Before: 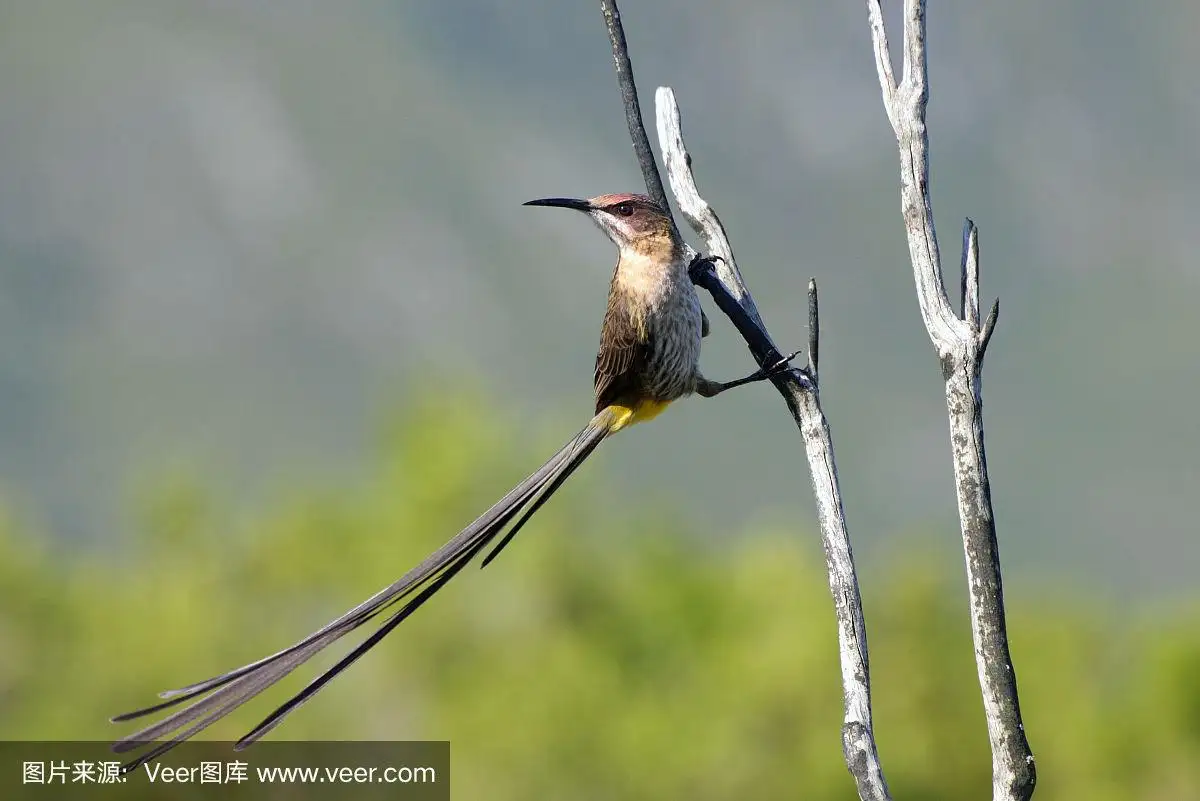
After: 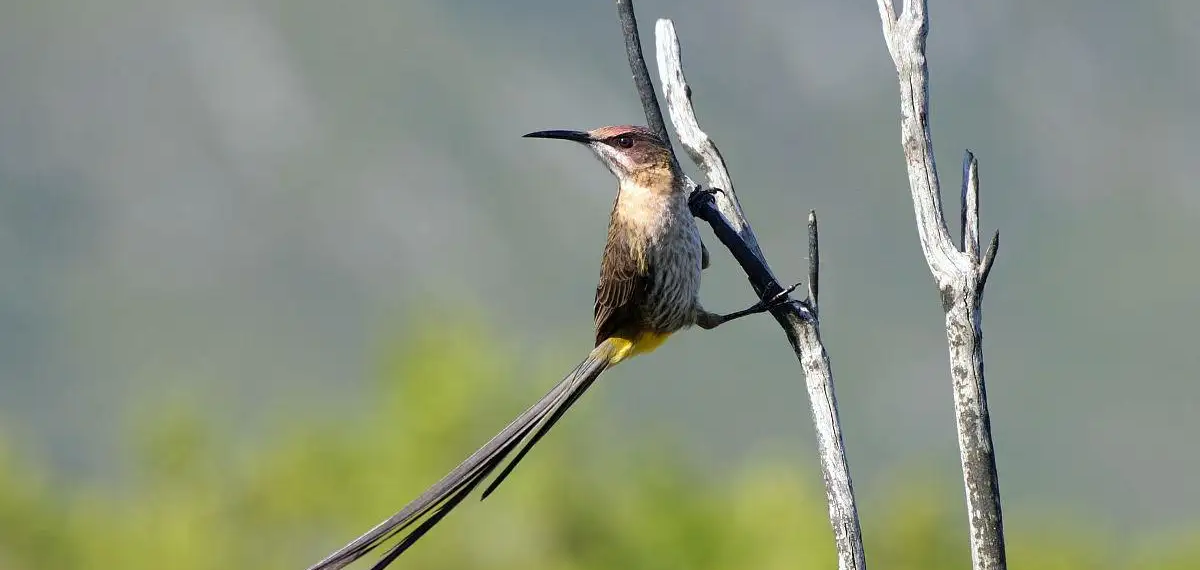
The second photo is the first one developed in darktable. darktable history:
crop and rotate: top 8.575%, bottom 20.246%
exposure: compensate highlight preservation false
